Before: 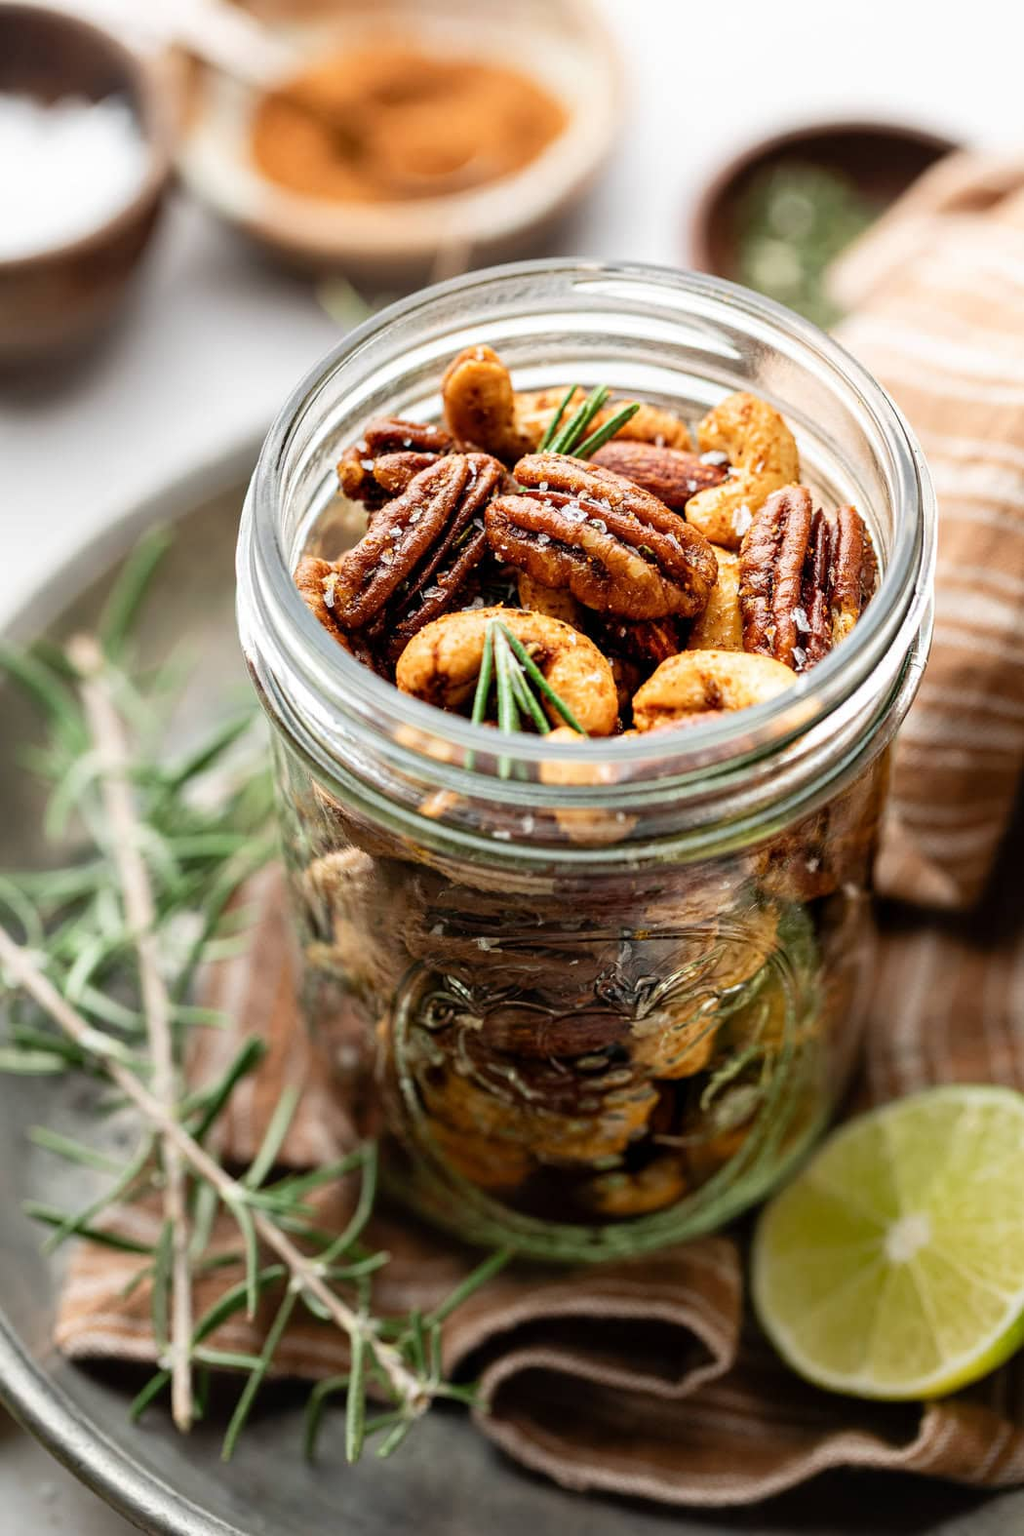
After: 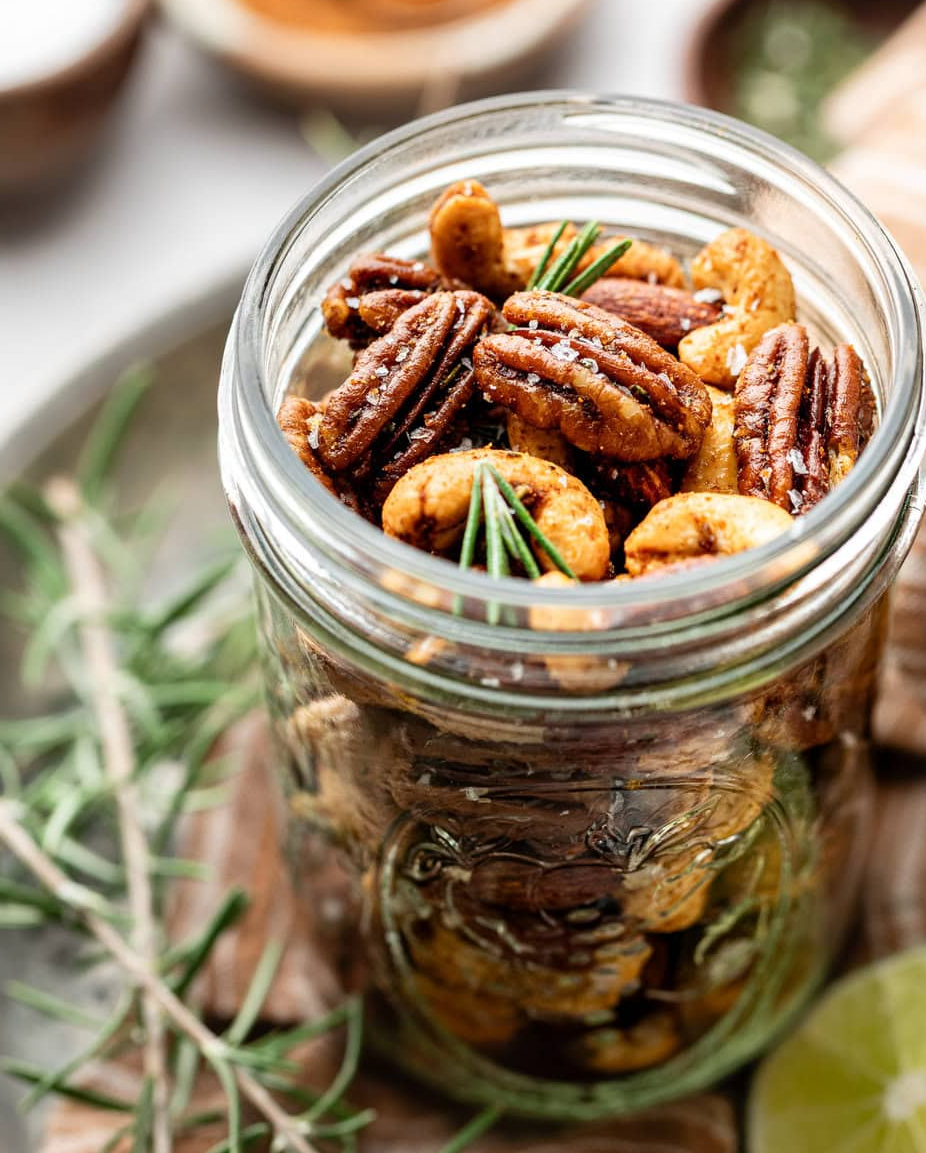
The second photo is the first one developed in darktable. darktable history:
crop and rotate: left 2.338%, top 11.112%, right 9.465%, bottom 15.676%
